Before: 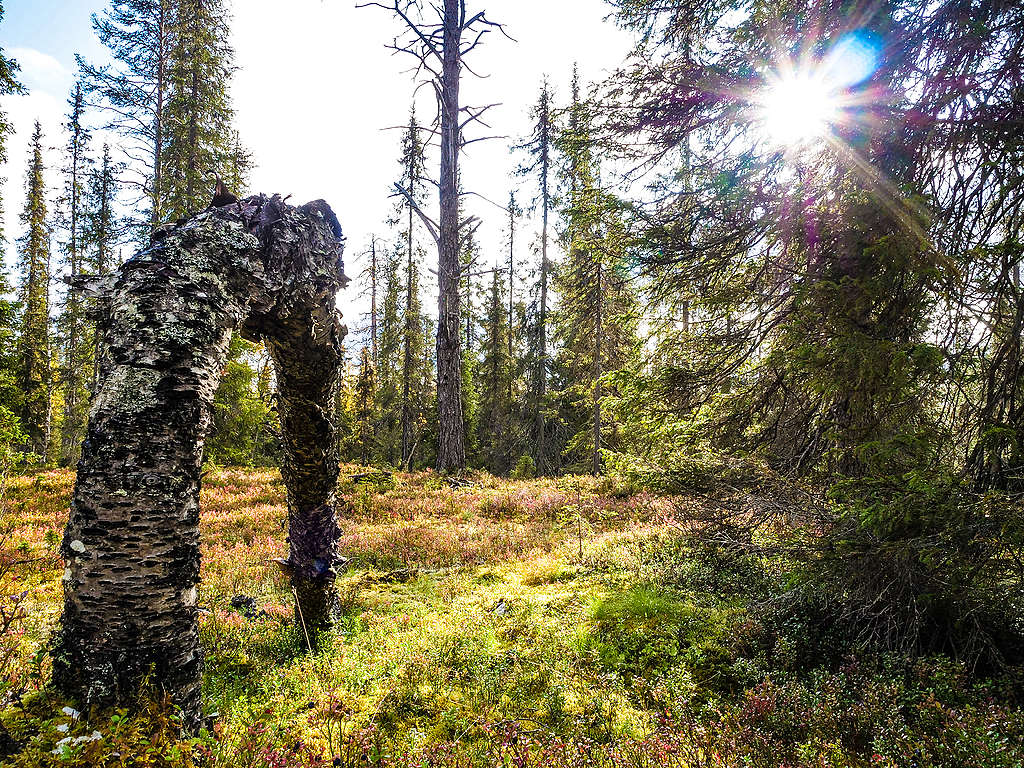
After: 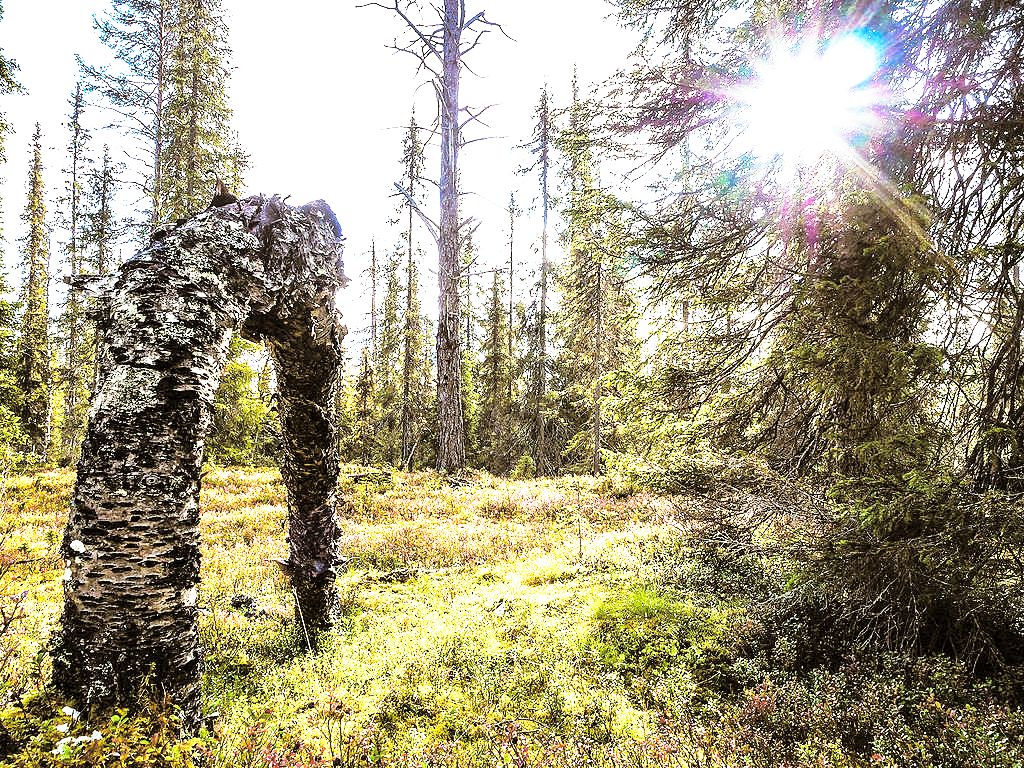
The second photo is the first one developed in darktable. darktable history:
exposure: exposure 0.6 EV, compensate highlight preservation false
split-toning: shadows › hue 37.98°, highlights › hue 185.58°, balance -55.261
base curve: curves: ch0 [(0, 0) (0.026, 0.03) (0.109, 0.232) (0.351, 0.748) (0.669, 0.968) (1, 1)], preserve colors none
